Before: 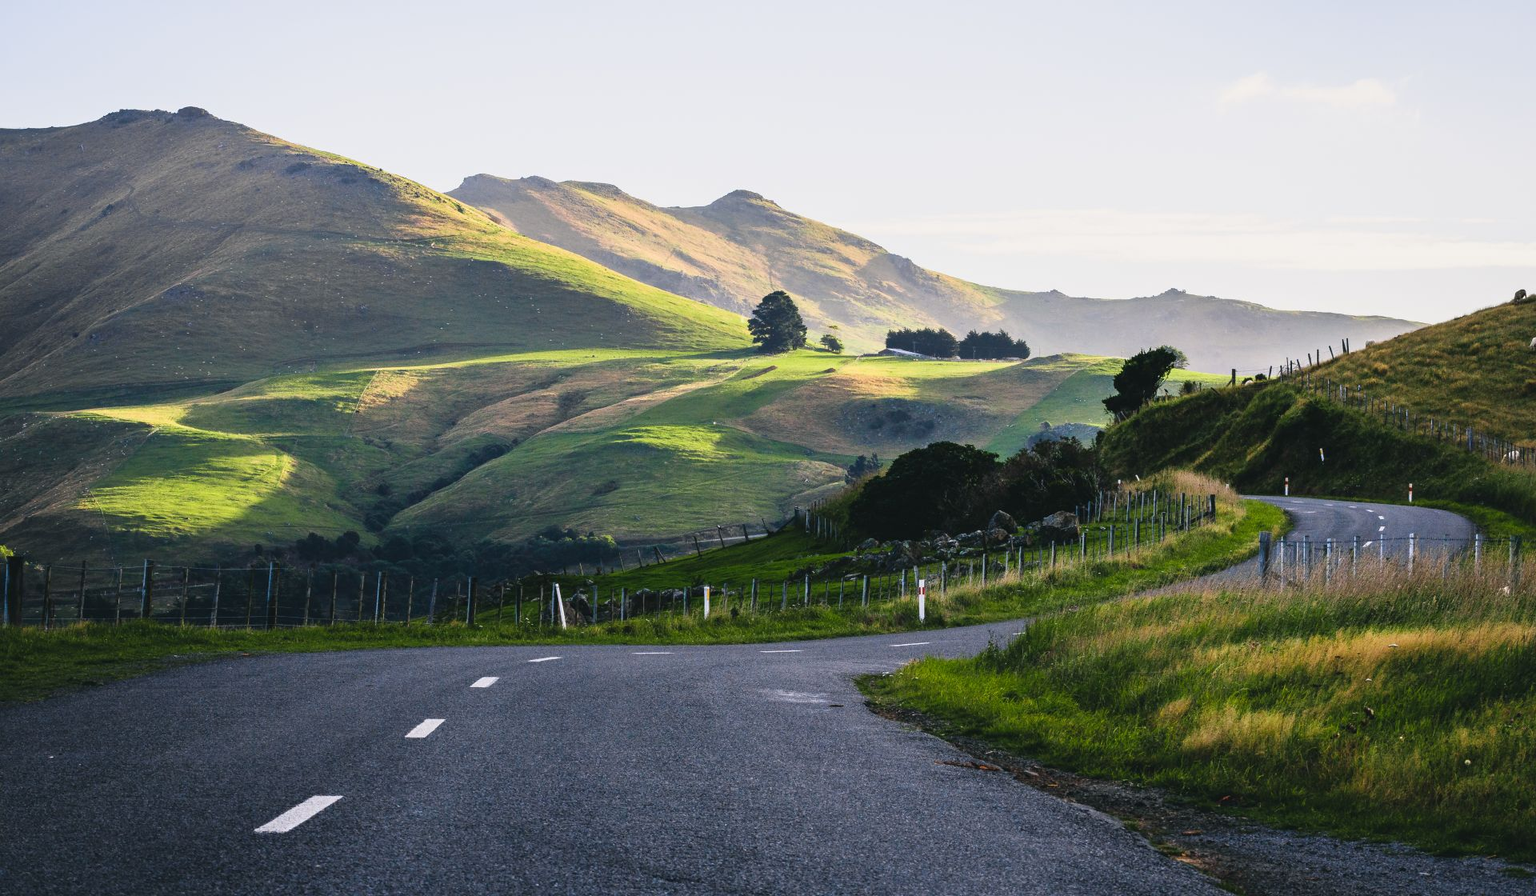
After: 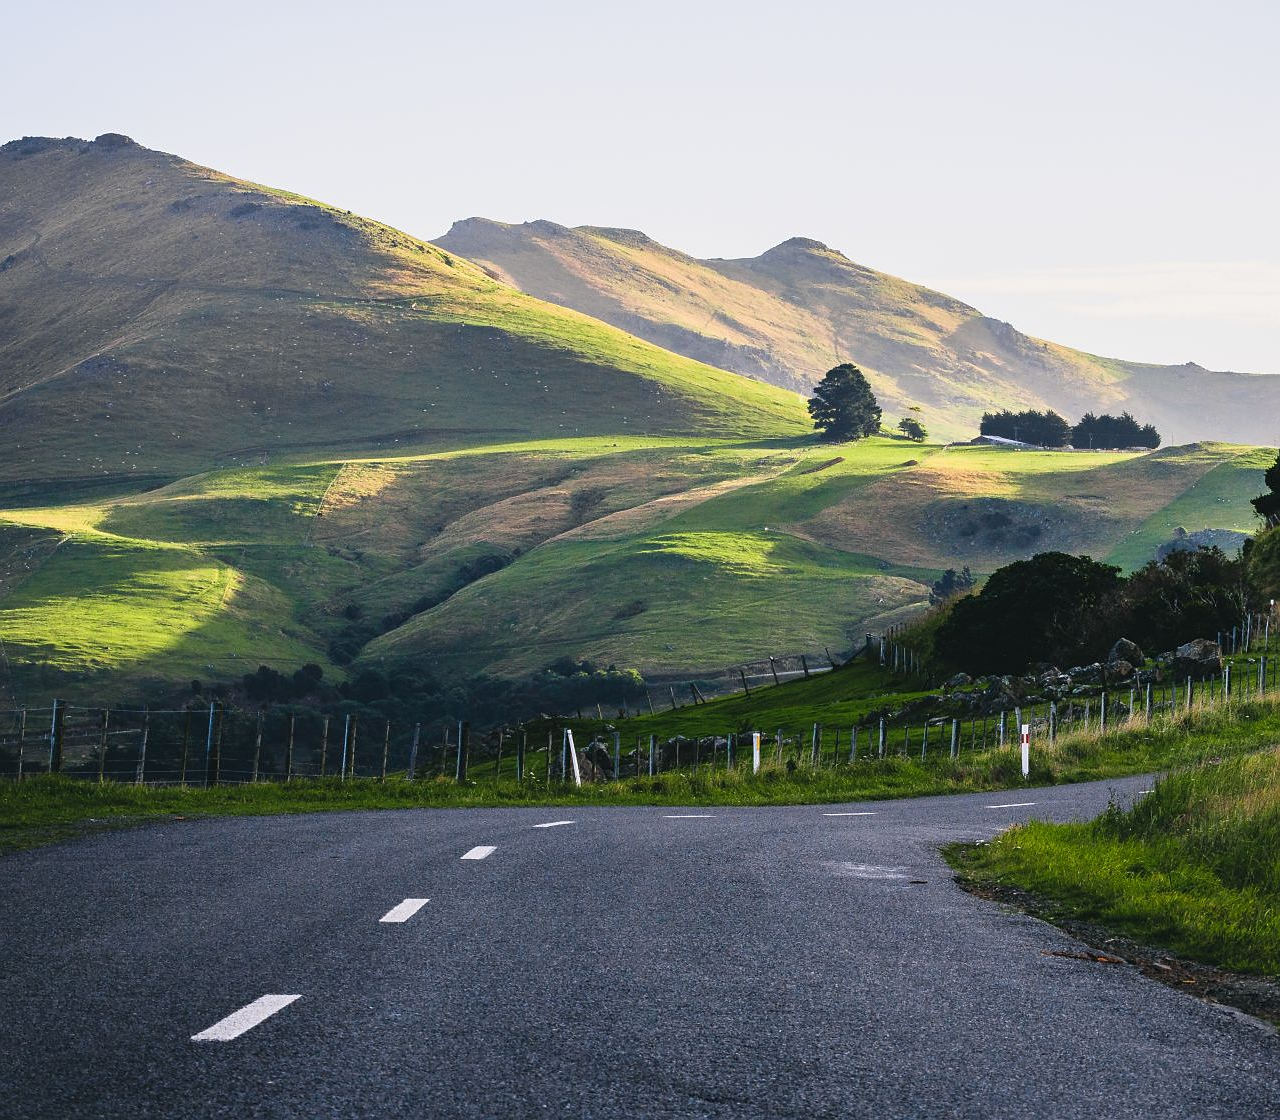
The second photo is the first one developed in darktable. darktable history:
sharpen: radius 1
crop and rotate: left 6.617%, right 26.717%
